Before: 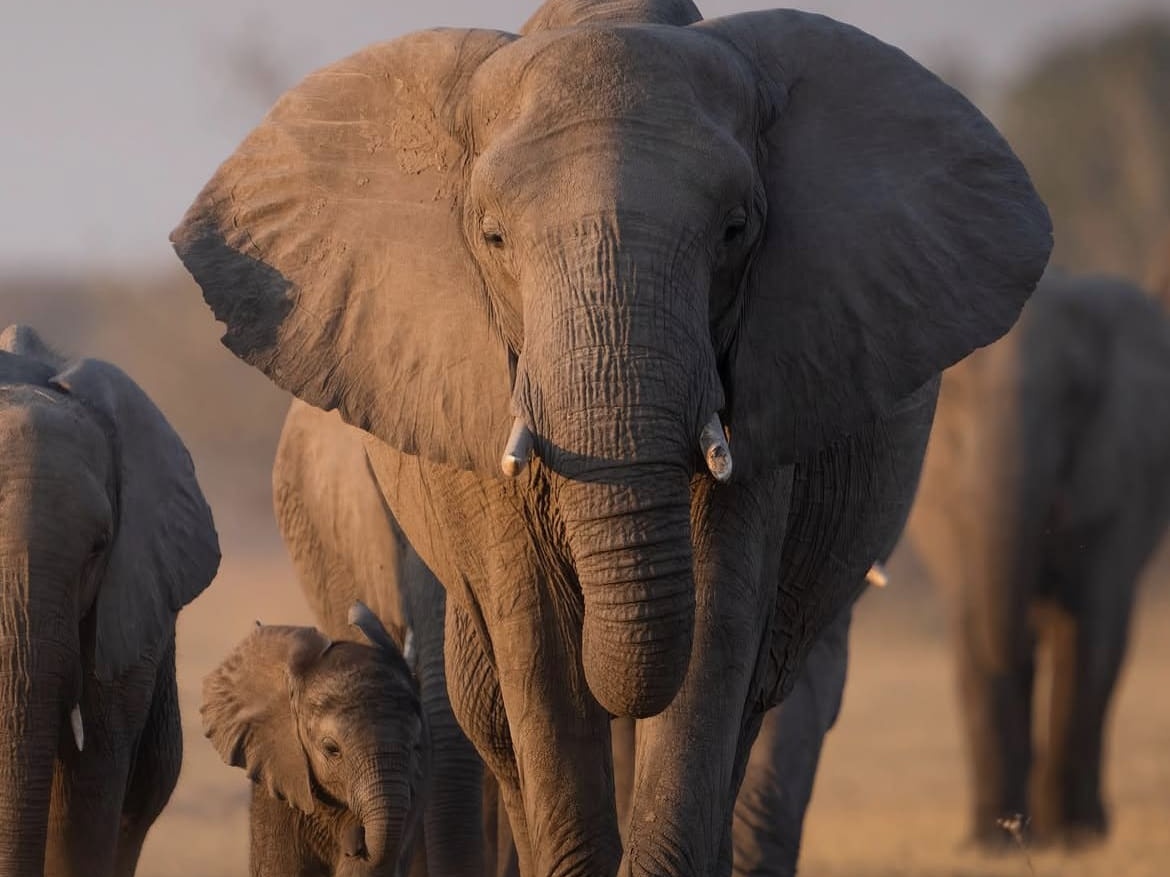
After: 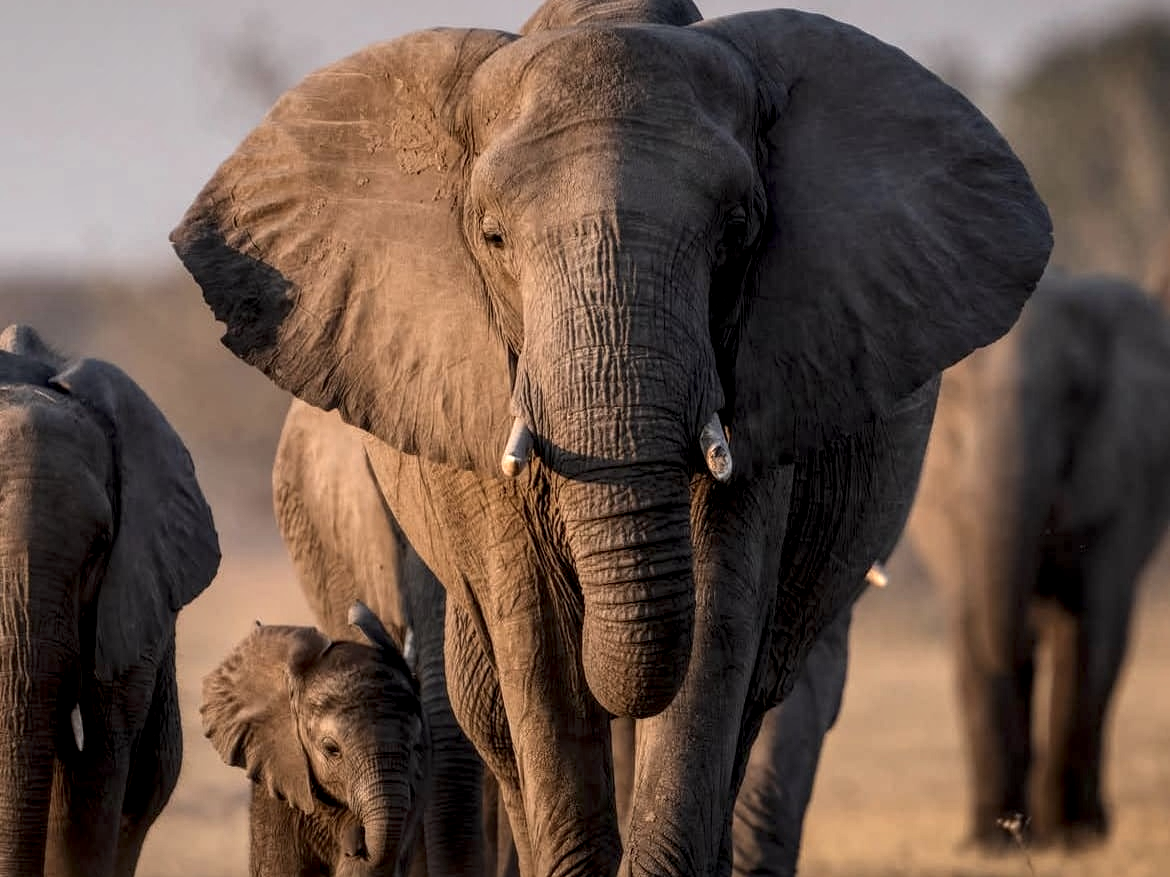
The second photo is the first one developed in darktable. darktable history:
local contrast: highlights 6%, shadows 5%, detail 182%
